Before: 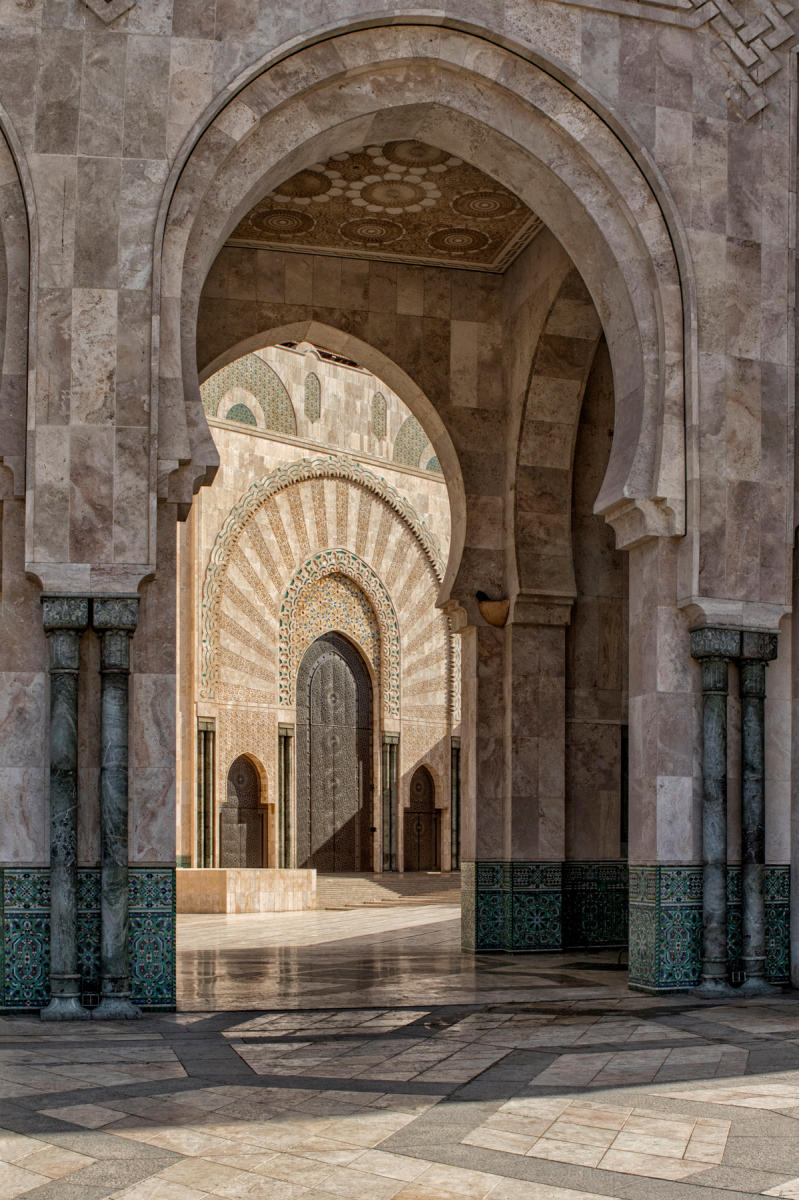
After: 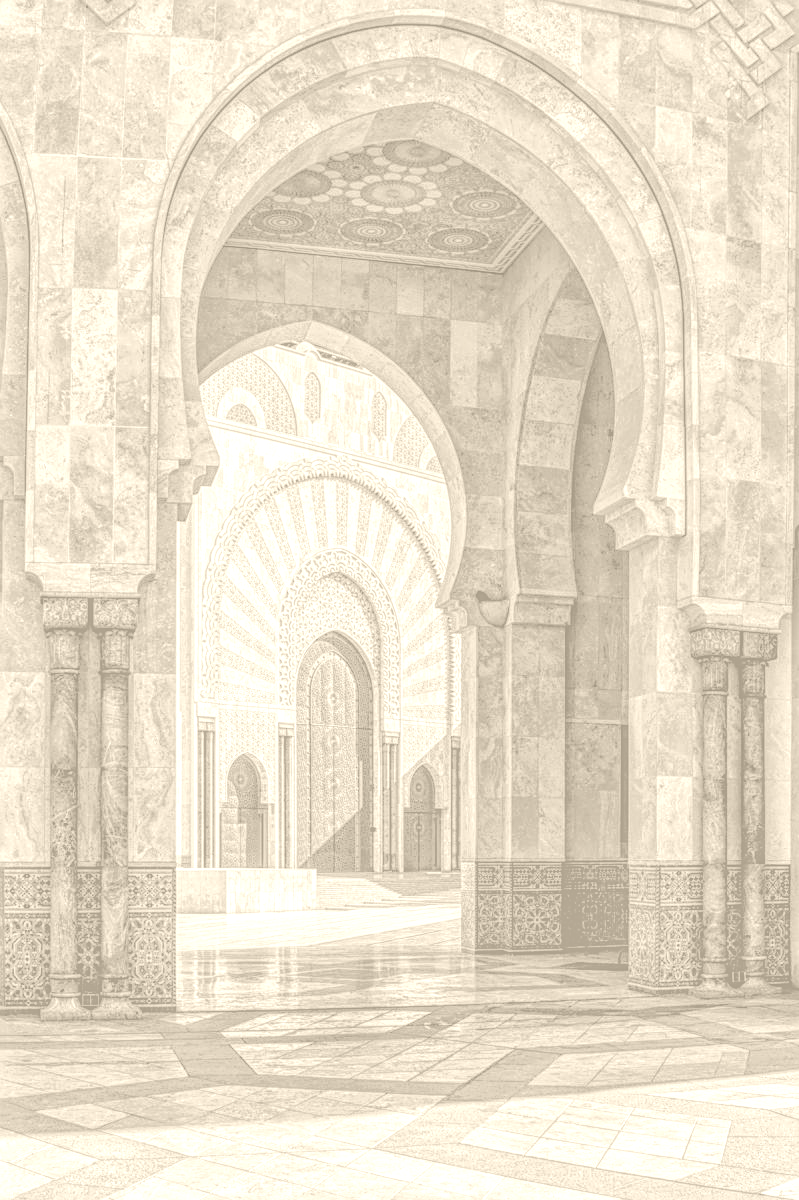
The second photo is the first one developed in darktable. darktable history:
colorize: hue 36°, saturation 71%, lightness 80.79%
sharpen: on, module defaults
local contrast: highlights 20%, shadows 30%, detail 200%, midtone range 0.2
